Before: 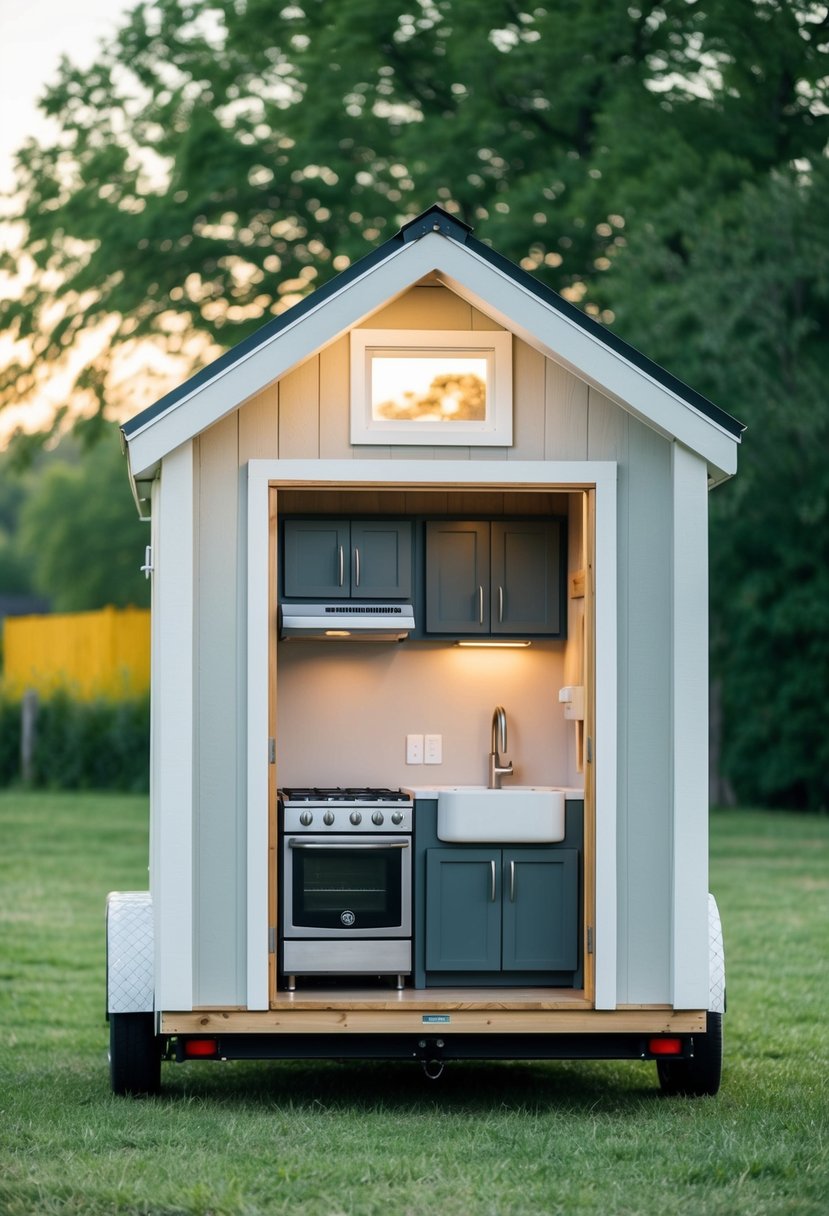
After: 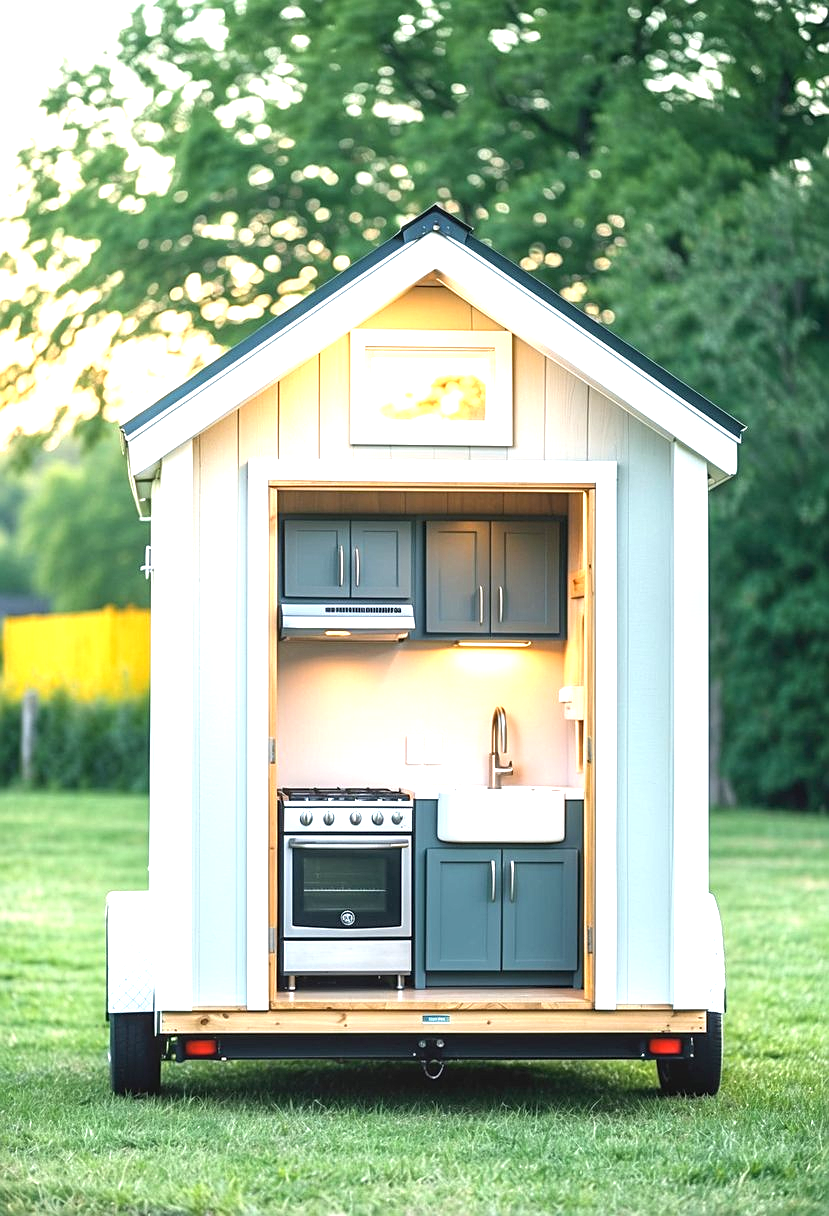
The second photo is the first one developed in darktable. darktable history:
local contrast: detail 110%
sharpen: on, module defaults
exposure: black level correction 0, exposure 1.451 EV, compensate highlight preservation false
